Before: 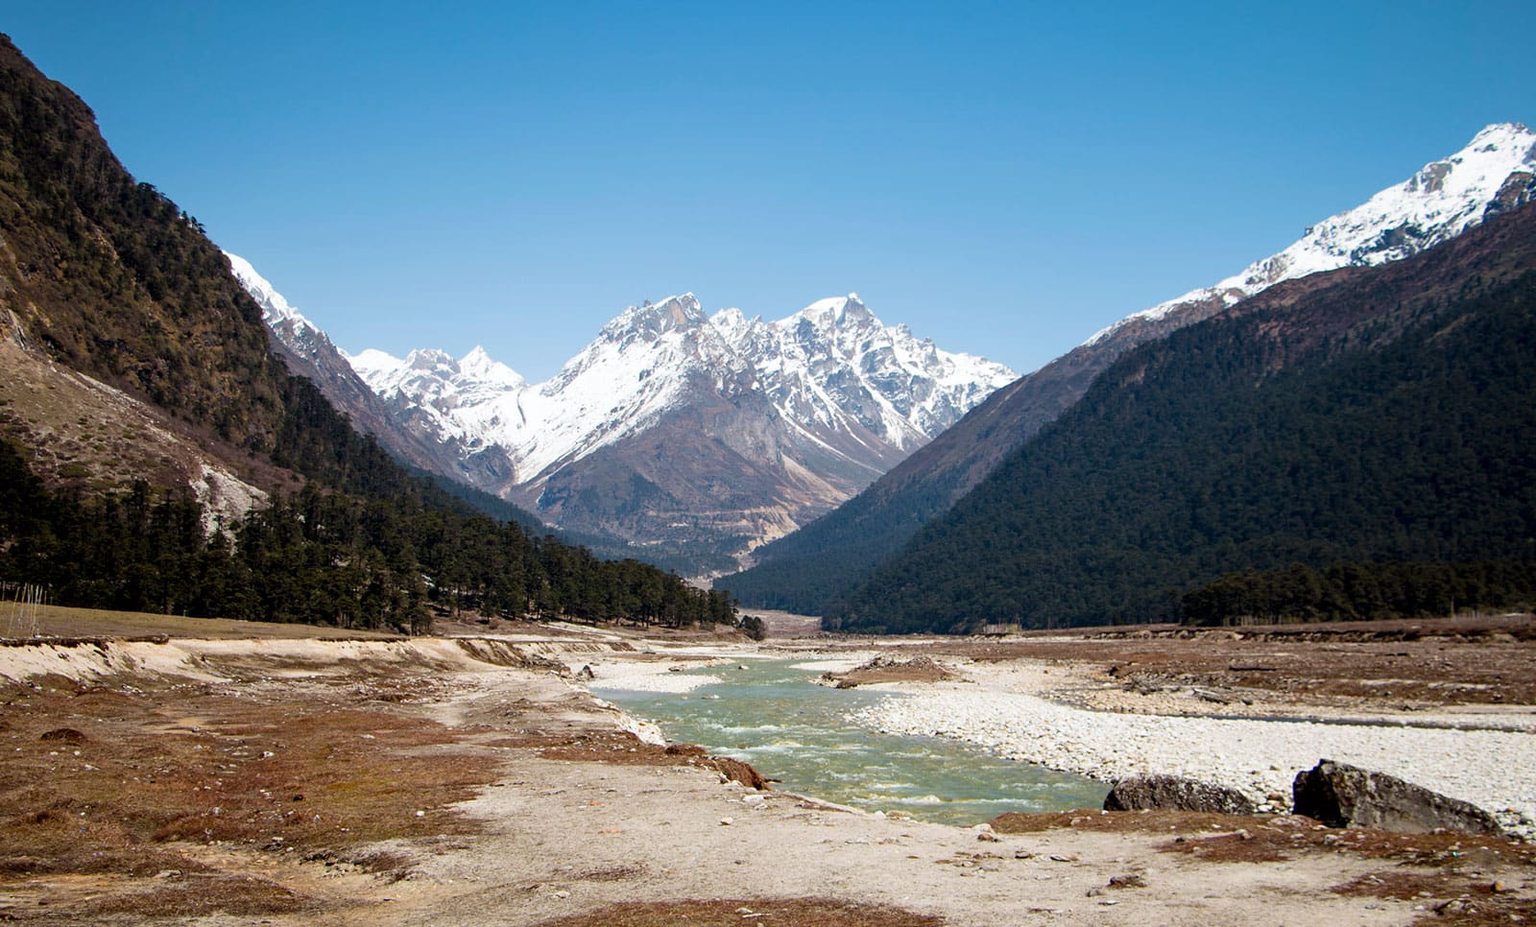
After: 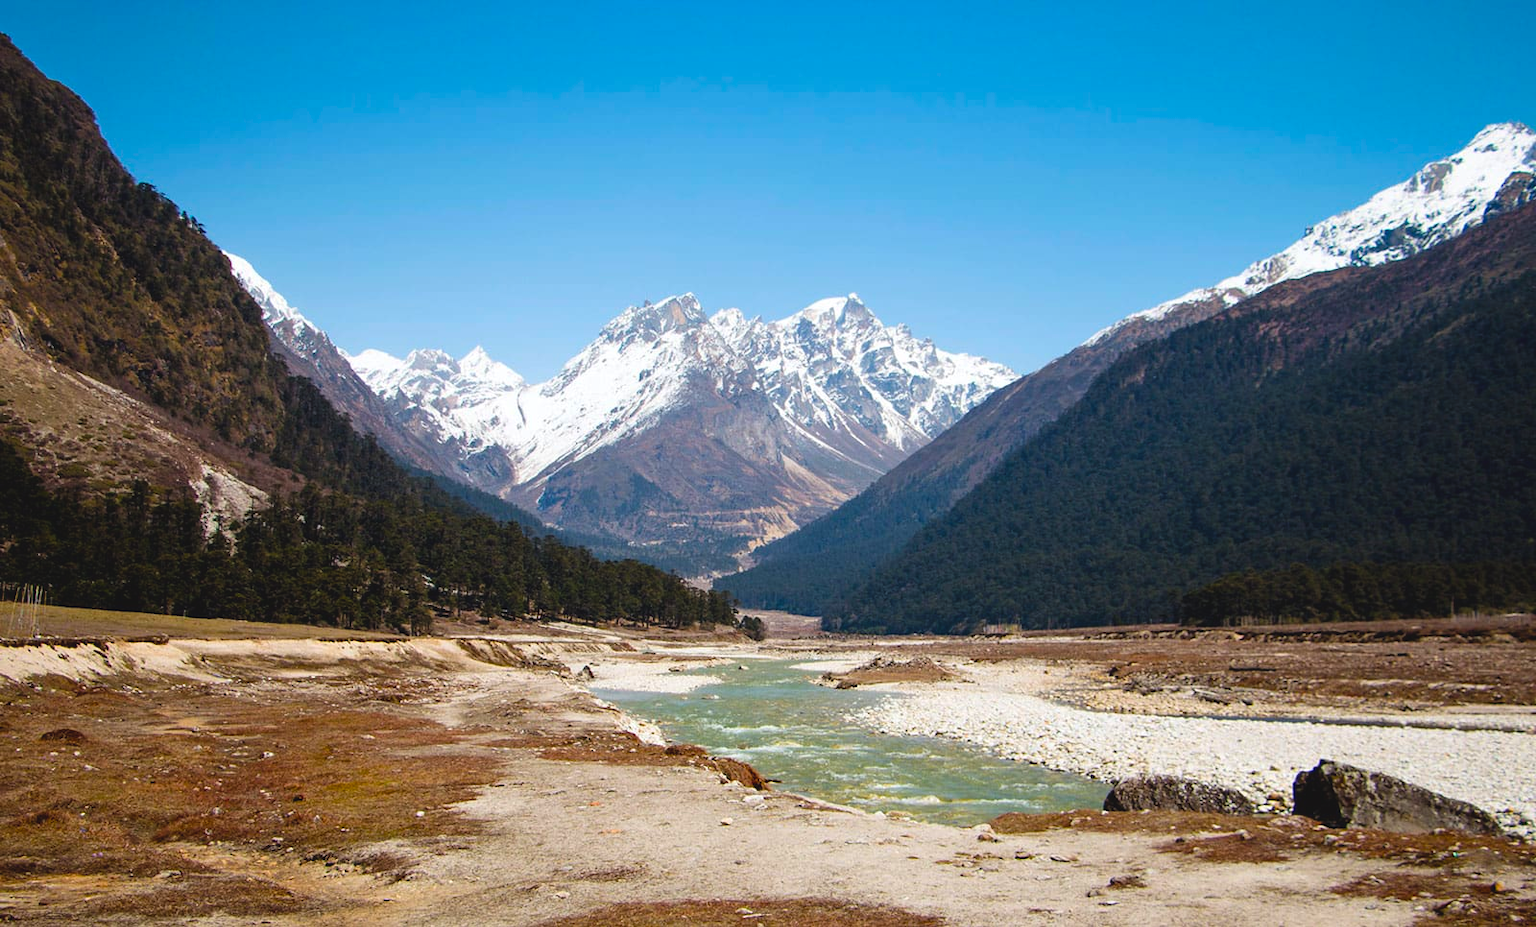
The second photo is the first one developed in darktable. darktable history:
color balance rgb: global offset › luminance 0.717%, linear chroma grading › global chroma 3.494%, perceptual saturation grading › global saturation 19.306%, global vibrance 20%
